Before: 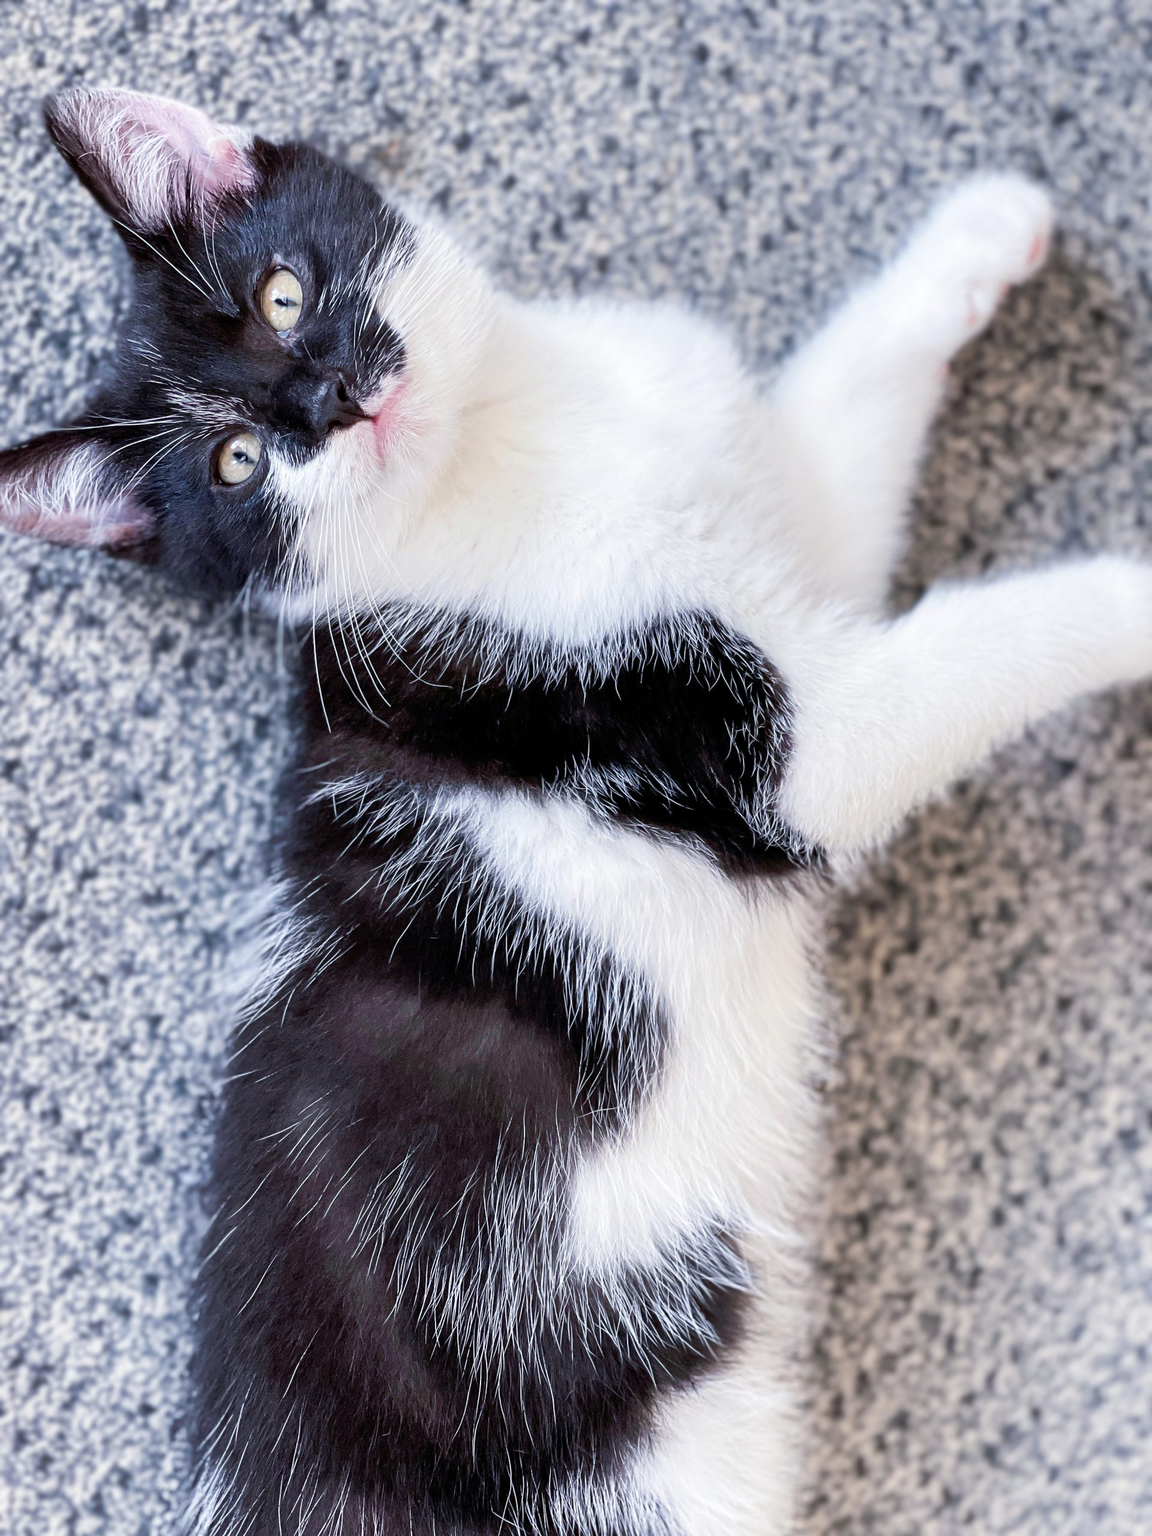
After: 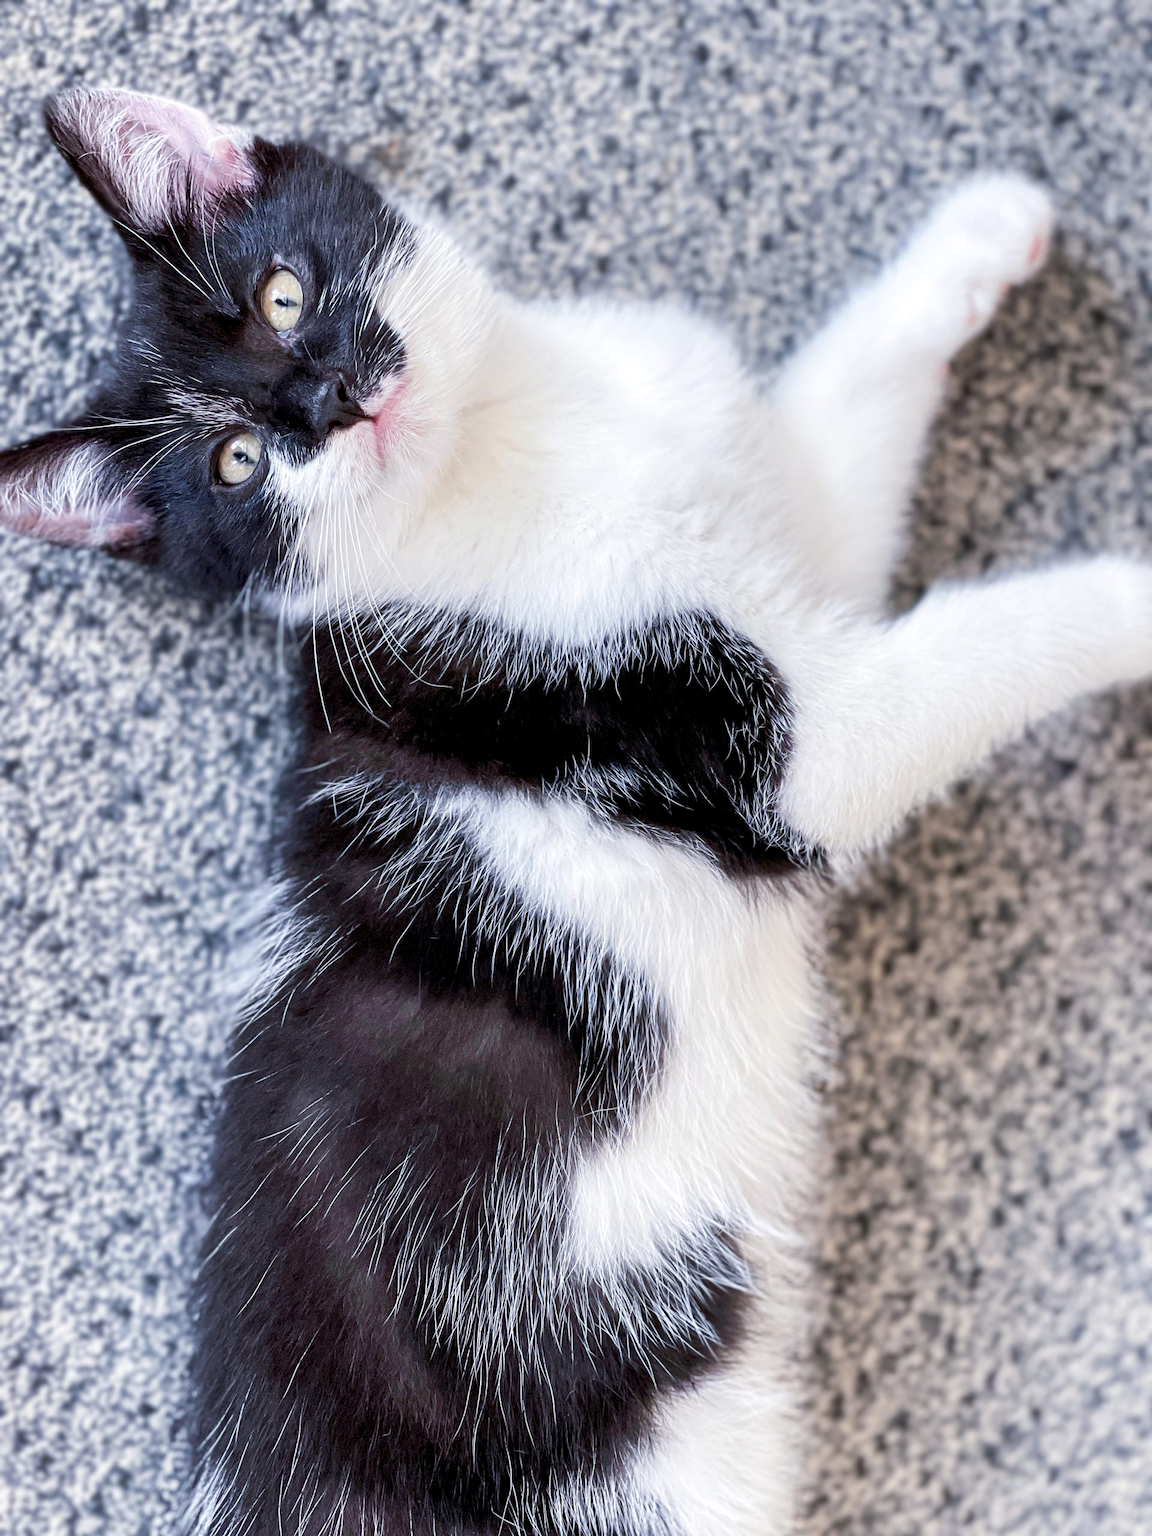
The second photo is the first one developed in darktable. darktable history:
fill light: on, module defaults
local contrast: highlights 100%, shadows 100%, detail 120%, midtone range 0.2
